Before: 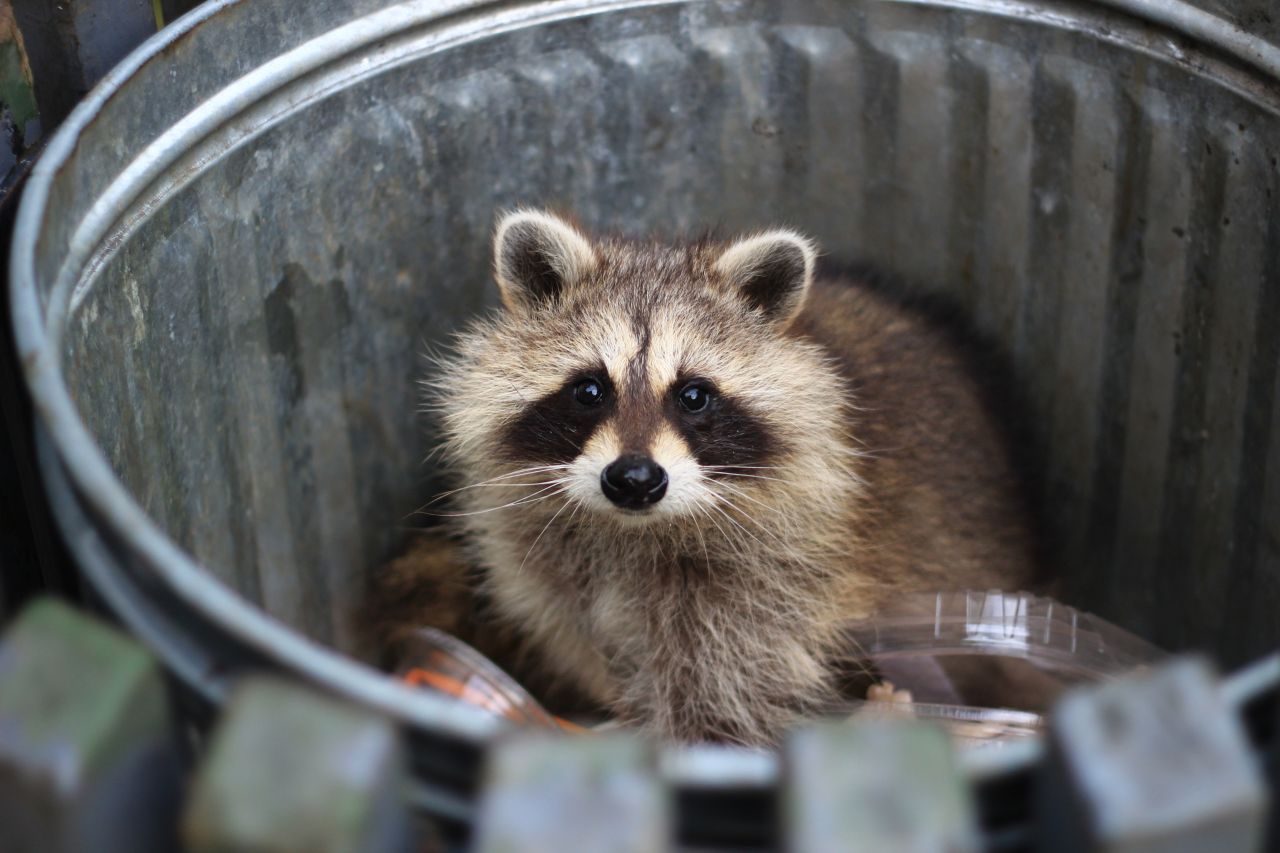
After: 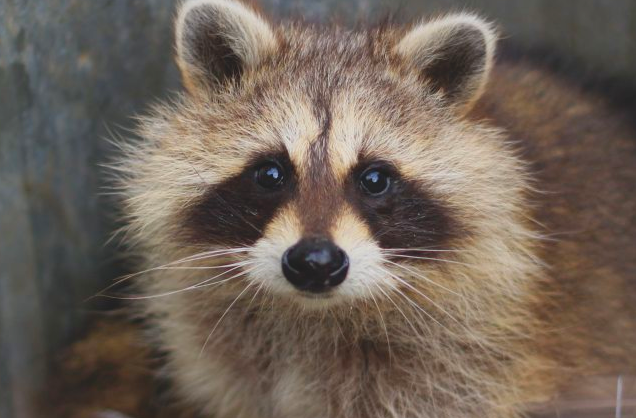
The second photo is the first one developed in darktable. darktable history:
crop: left 24.997%, top 25.502%, right 25.238%, bottom 25.494%
tone equalizer: edges refinement/feathering 500, mask exposure compensation -1.57 EV, preserve details guided filter
contrast brightness saturation: contrast -0.202, saturation 0.189
